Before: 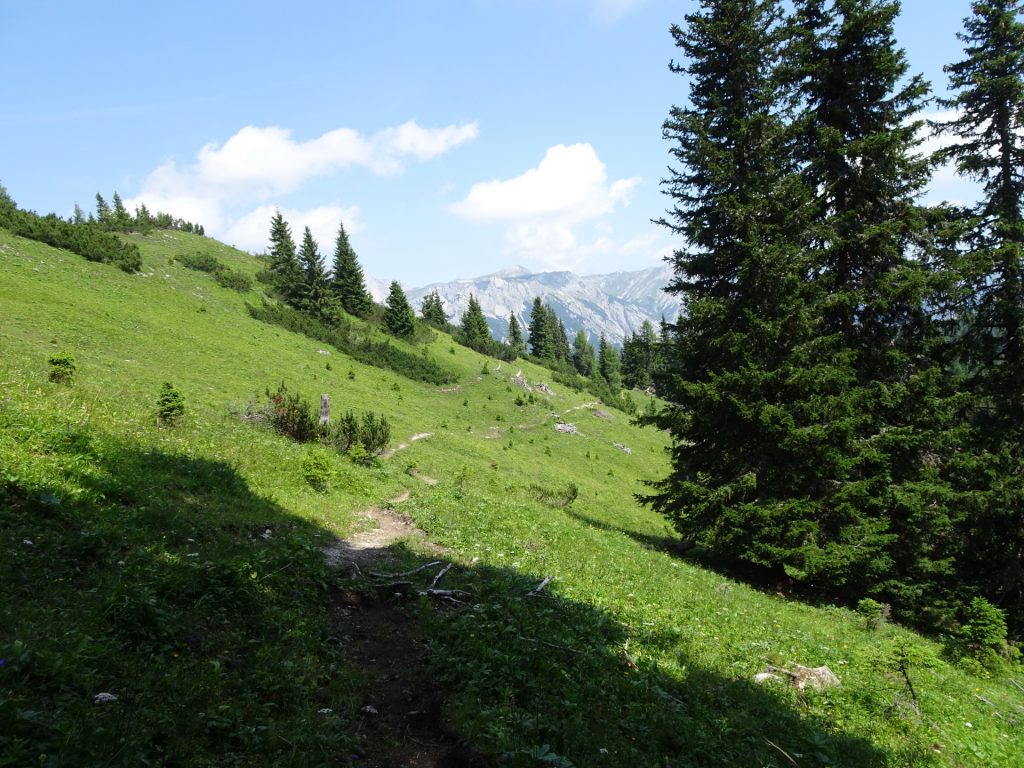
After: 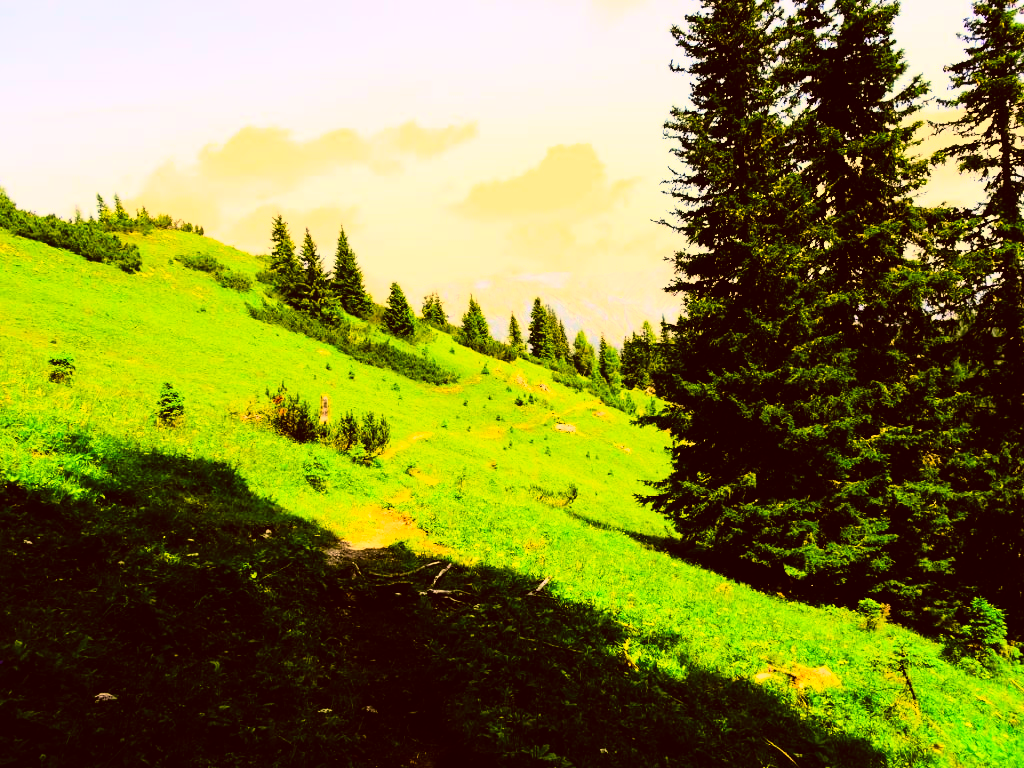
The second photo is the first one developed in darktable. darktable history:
vibrance: on, module defaults
color correction: highlights a* 10.44, highlights b* 30.04, shadows a* 2.73, shadows b* 17.51, saturation 1.72
rgb curve: curves: ch0 [(0, 0) (0.21, 0.15) (0.24, 0.21) (0.5, 0.75) (0.75, 0.96) (0.89, 0.99) (1, 1)]; ch1 [(0, 0.02) (0.21, 0.13) (0.25, 0.2) (0.5, 0.67) (0.75, 0.9) (0.89, 0.97) (1, 1)]; ch2 [(0, 0.02) (0.21, 0.13) (0.25, 0.2) (0.5, 0.67) (0.75, 0.9) (0.89, 0.97) (1, 1)], compensate middle gray true
